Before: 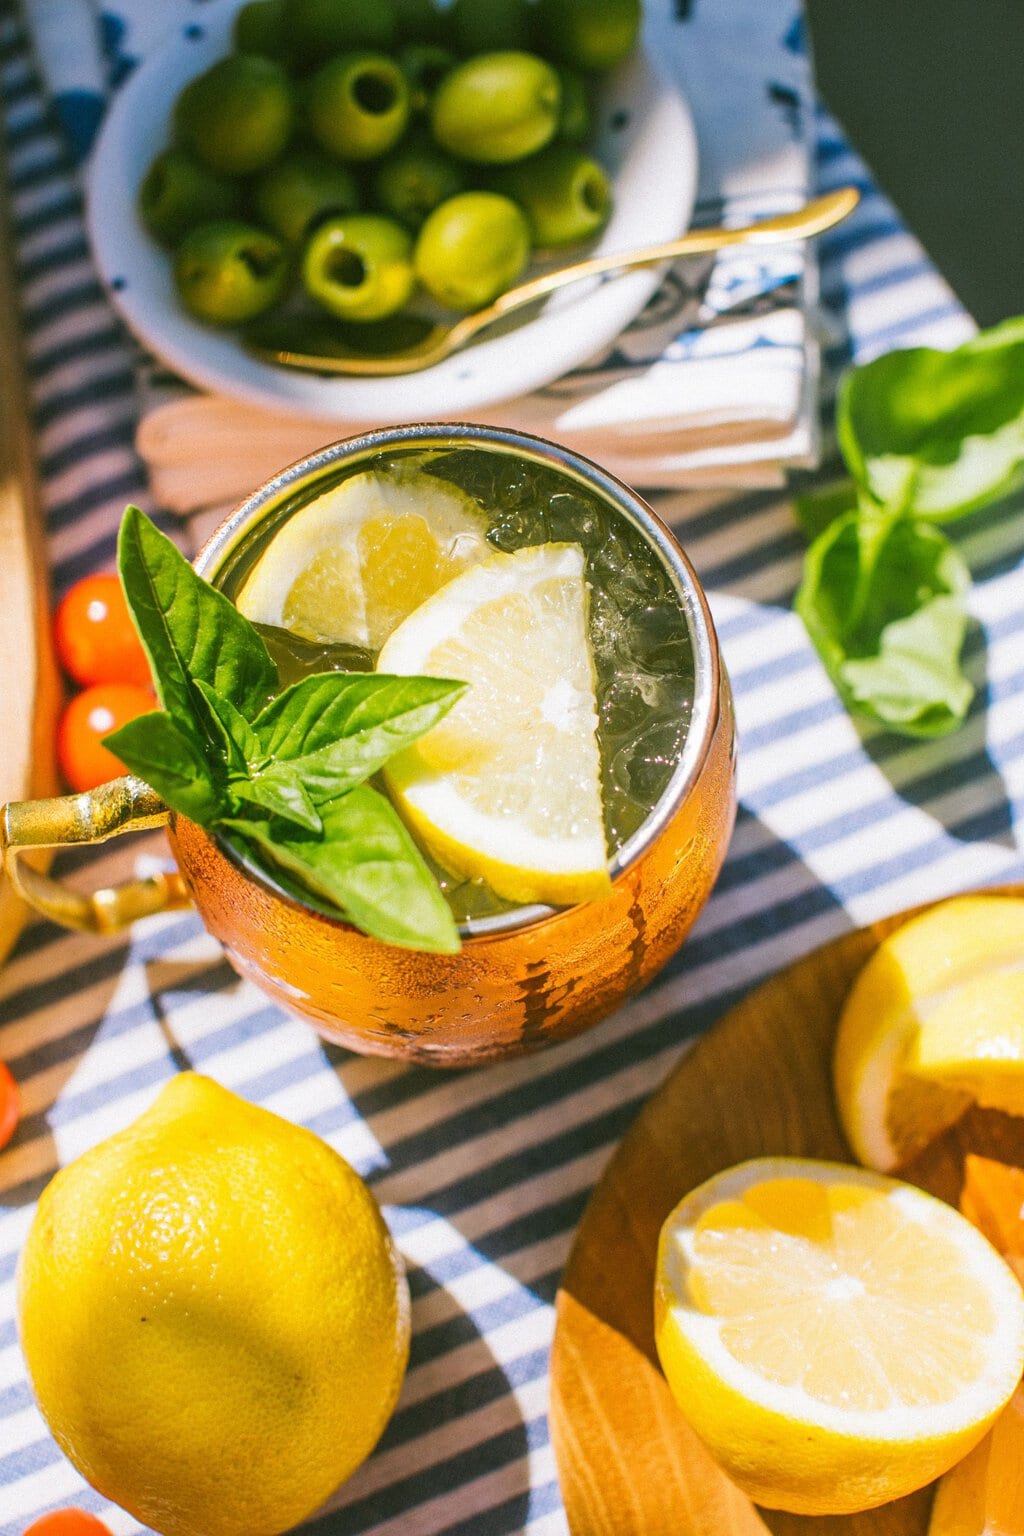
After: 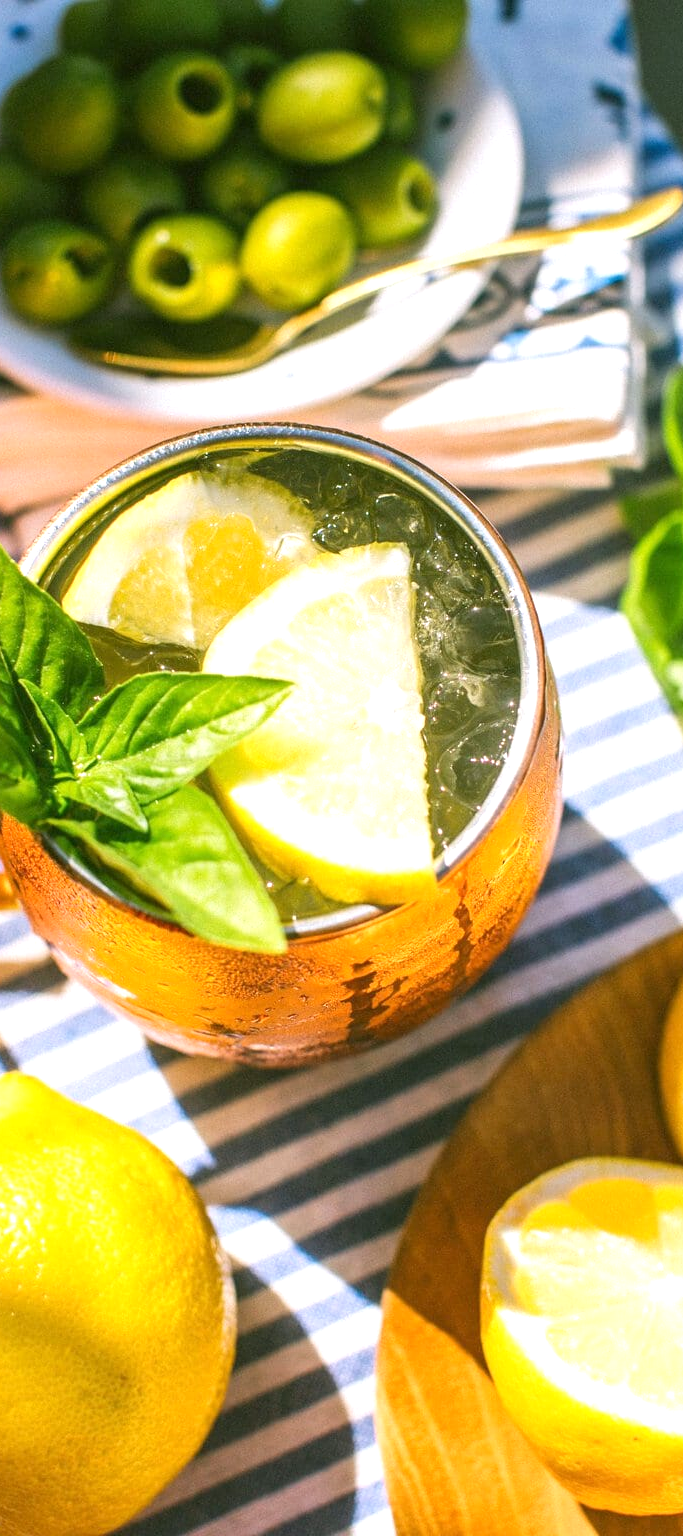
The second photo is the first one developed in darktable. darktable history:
exposure: black level correction 0.001, exposure 0.499 EV, compensate exposure bias true, compensate highlight preservation false
crop: left 17.071%, right 16.227%
